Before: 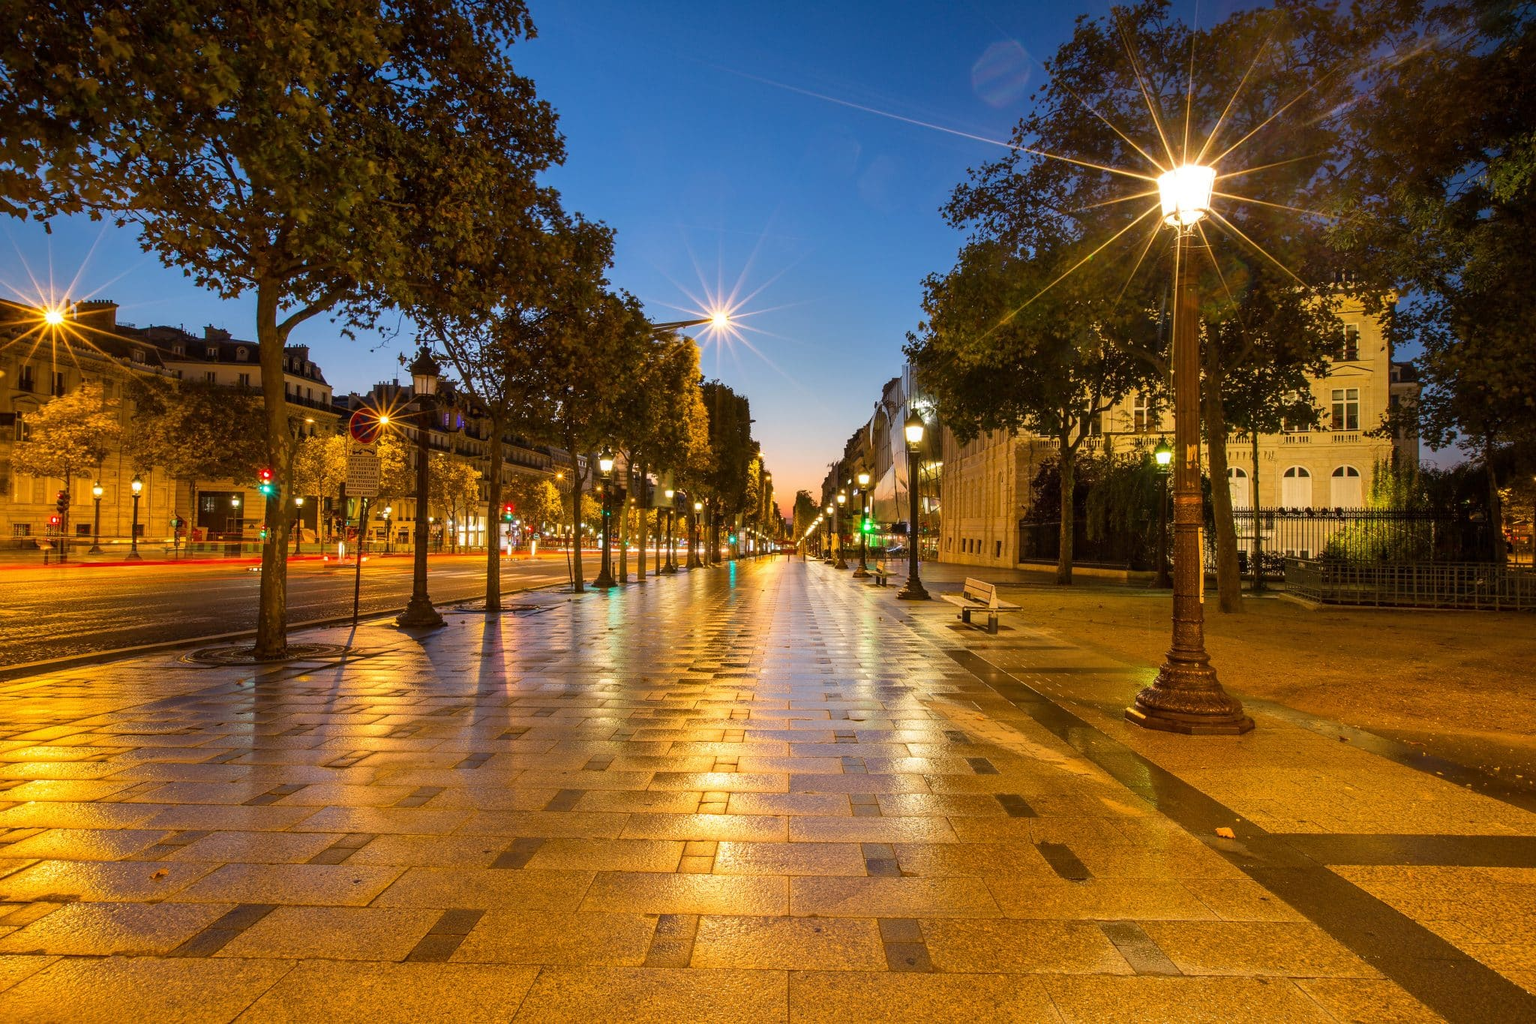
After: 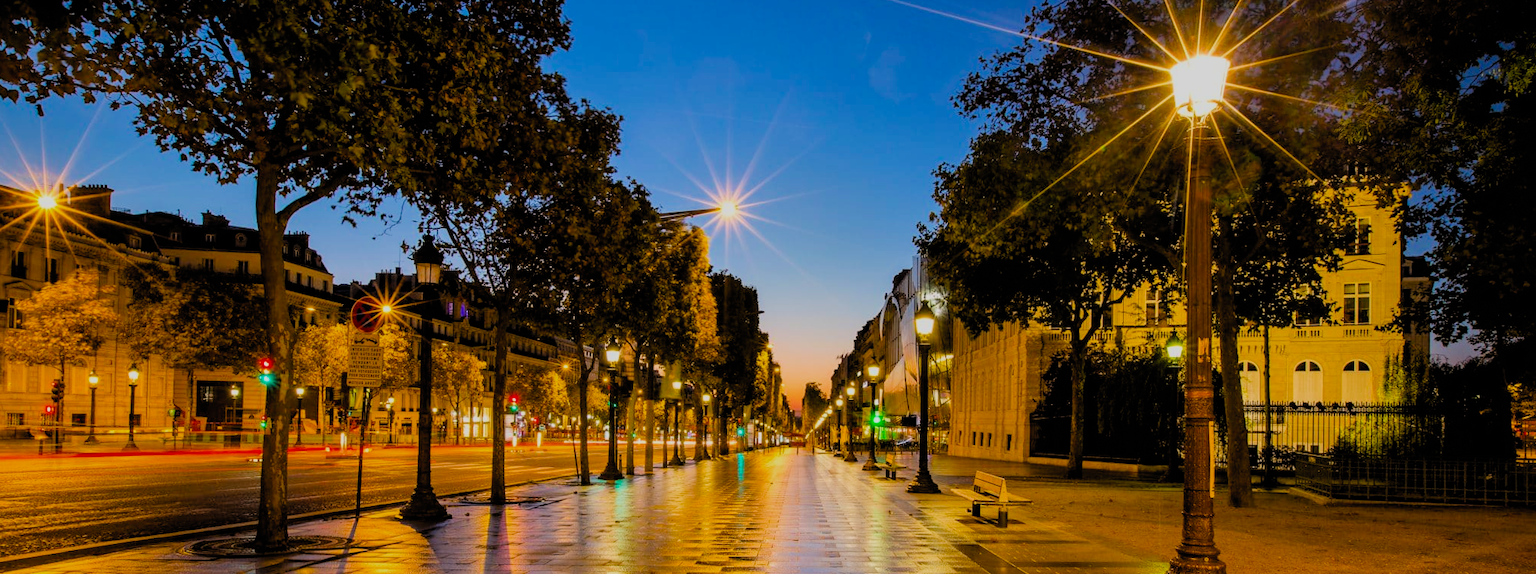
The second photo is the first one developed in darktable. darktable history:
rotate and perspective: rotation 0.174°, lens shift (vertical) 0.013, lens shift (horizontal) 0.019, shear 0.001, automatic cropping original format, crop left 0.007, crop right 0.991, crop top 0.016, crop bottom 0.997
crop and rotate: top 10.605%, bottom 33.274%
filmic rgb: black relative exposure -4.58 EV, white relative exposure 4.8 EV, threshold 3 EV, hardness 2.36, latitude 36.07%, contrast 1.048, highlights saturation mix 1.32%, shadows ↔ highlights balance 1.25%, color science v4 (2020), enable highlight reconstruction true
color balance rgb: perceptual saturation grading › global saturation 25%, global vibrance 20%
